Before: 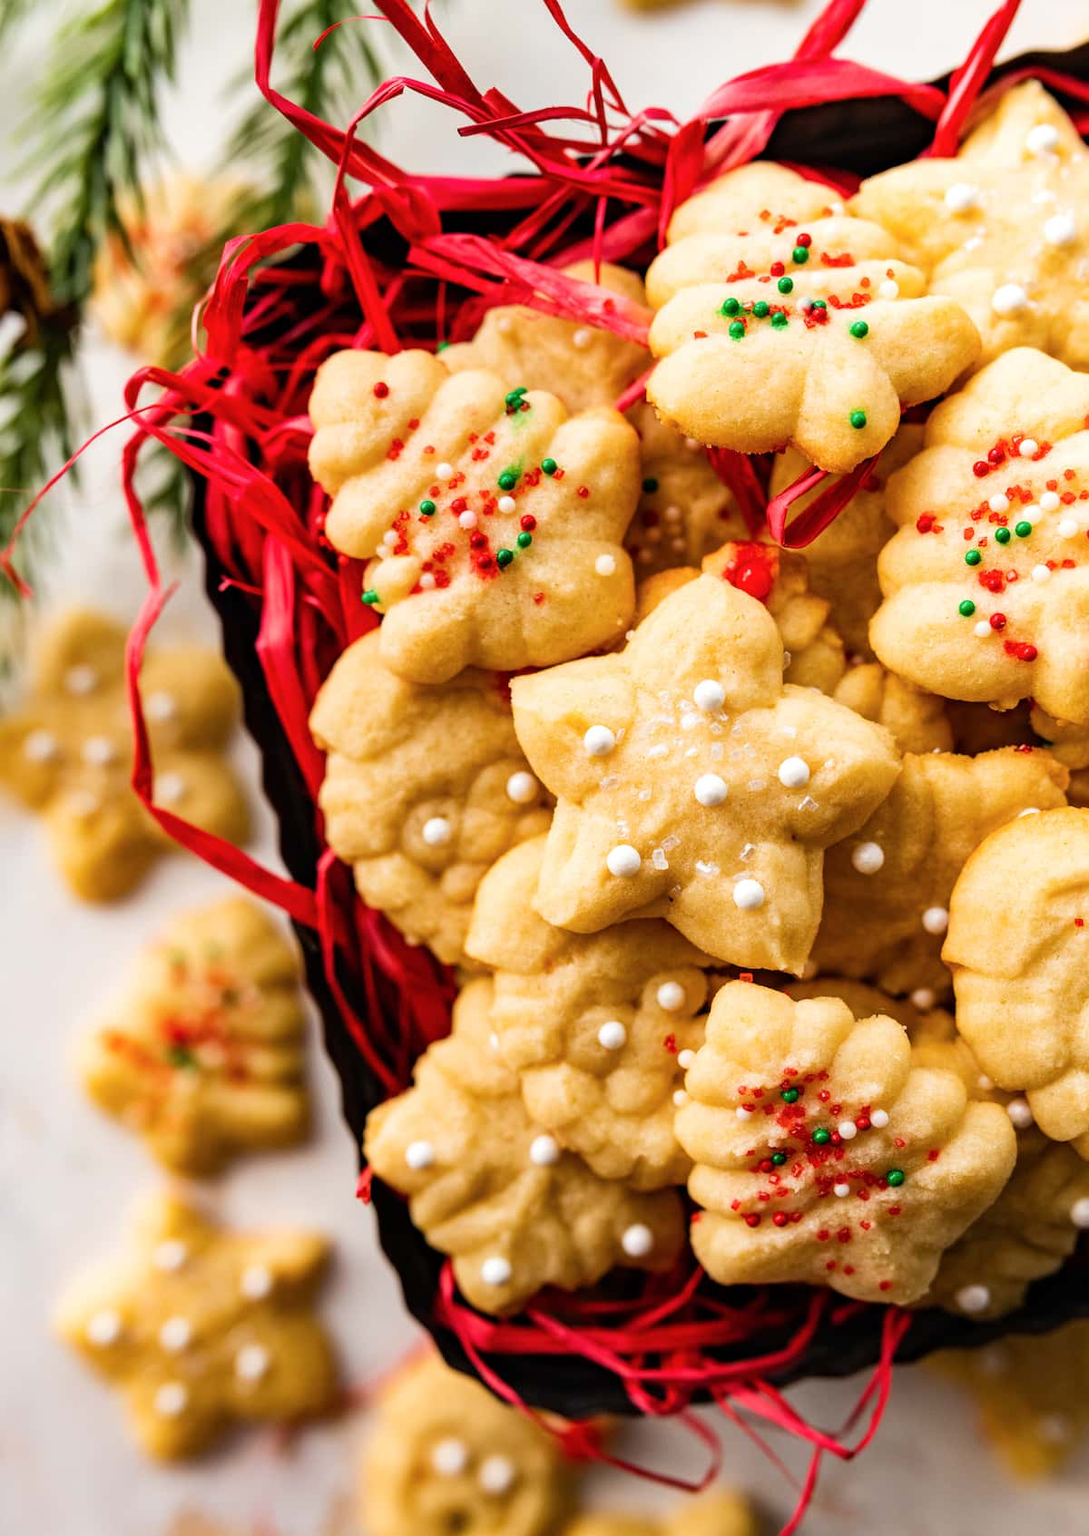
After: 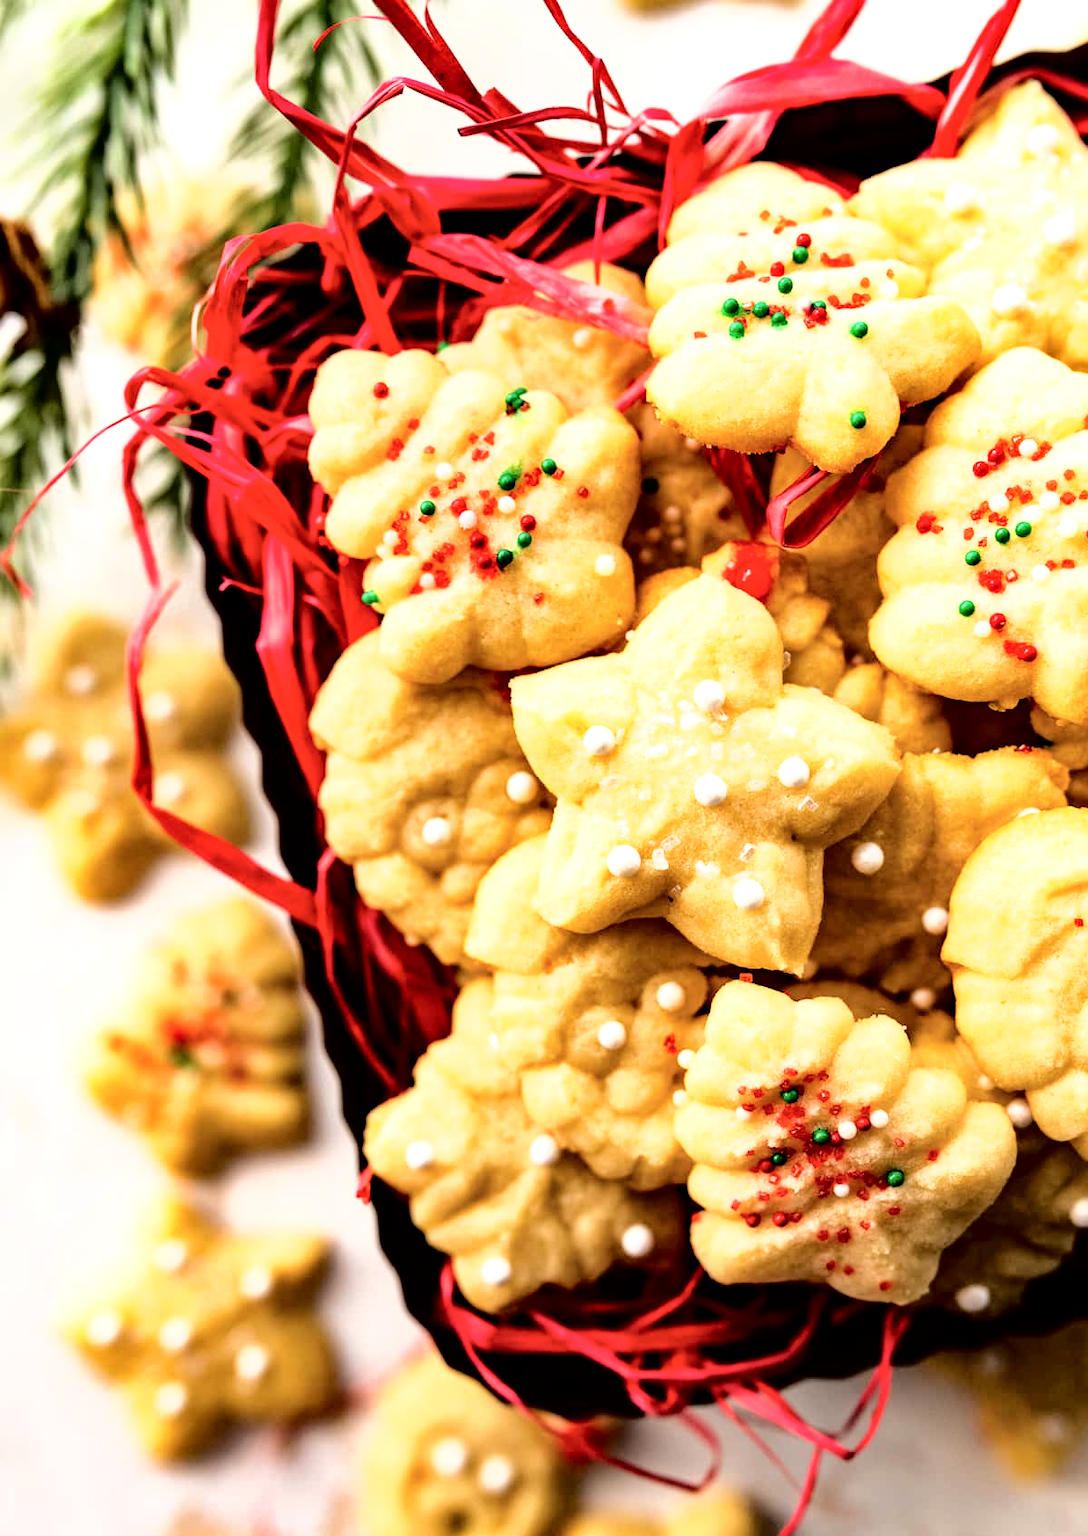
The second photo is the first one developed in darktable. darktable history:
tone equalizer: -8 EV -0.425 EV, -7 EV -0.38 EV, -6 EV -0.37 EV, -5 EV -0.212 EV, -3 EV 0.224 EV, -2 EV 0.34 EV, -1 EV 0.379 EV, +0 EV 0.403 EV
shadows and highlights: shadows 37.67, highlights -28.12, soften with gaussian
tone curve: curves: ch0 [(0, 0) (0.003, 0) (0.011, 0.001) (0.025, 0.001) (0.044, 0.002) (0.069, 0.007) (0.1, 0.015) (0.136, 0.027) (0.177, 0.066) (0.224, 0.122) (0.277, 0.219) (0.335, 0.327) (0.399, 0.432) (0.468, 0.527) (0.543, 0.615) (0.623, 0.695) (0.709, 0.777) (0.801, 0.874) (0.898, 0.973) (1, 1)], color space Lab, independent channels, preserve colors none
